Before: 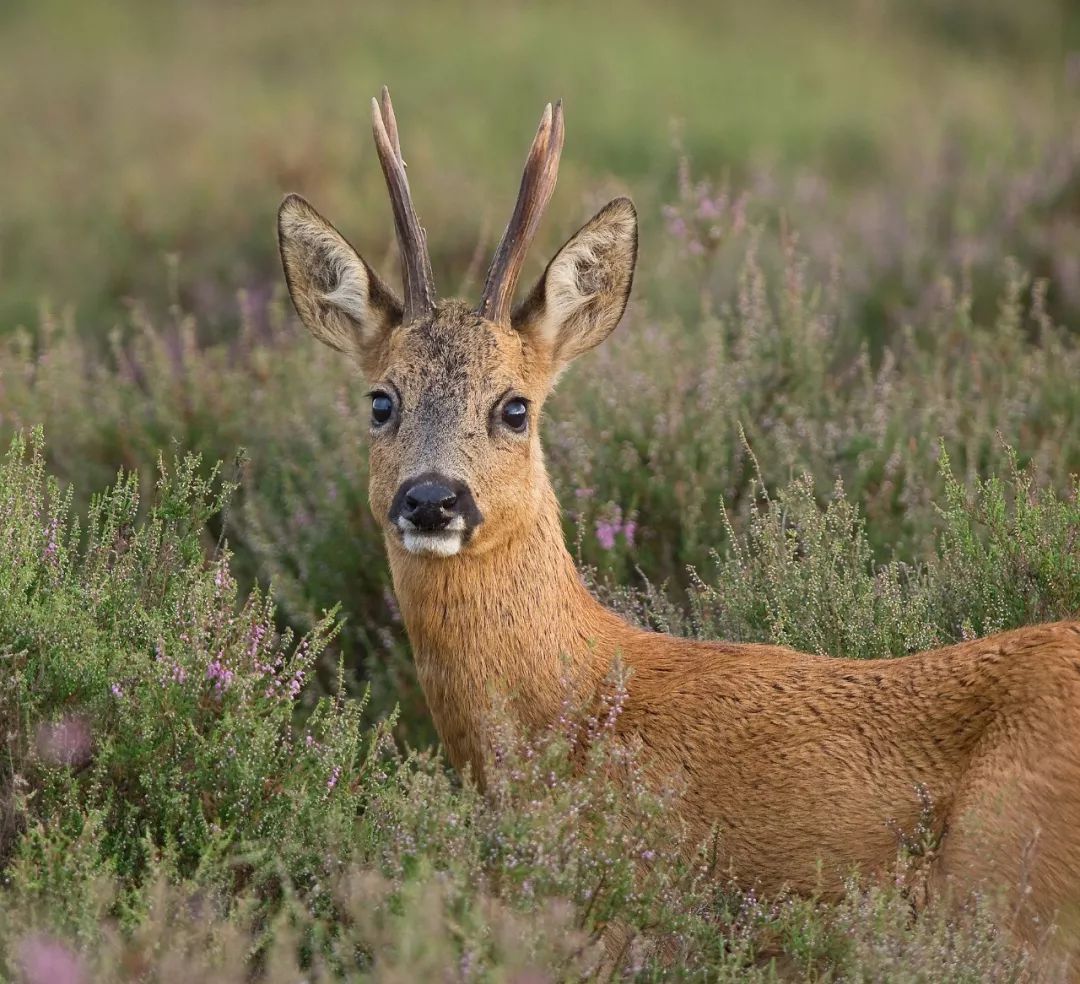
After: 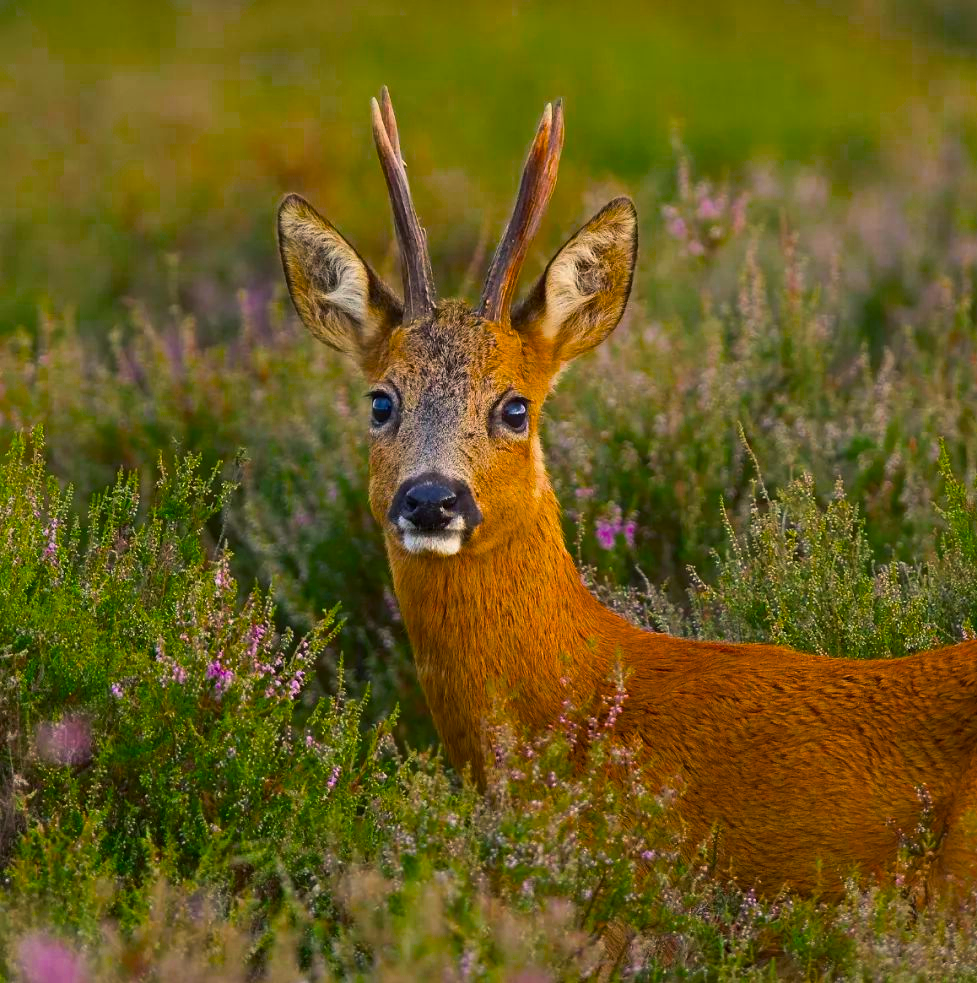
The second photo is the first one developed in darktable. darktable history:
contrast brightness saturation: contrast 0.148, brightness -0.012, saturation 0.097
crop: right 9.52%, bottom 0.03%
color balance rgb: shadows lift › chroma 2.061%, shadows lift › hue 249.5°, linear chroma grading › global chroma 14.353%, perceptual saturation grading › global saturation 59.582%, perceptual saturation grading › highlights 20.628%, perceptual saturation grading › shadows -49.511%, saturation formula JzAzBz (2021)
